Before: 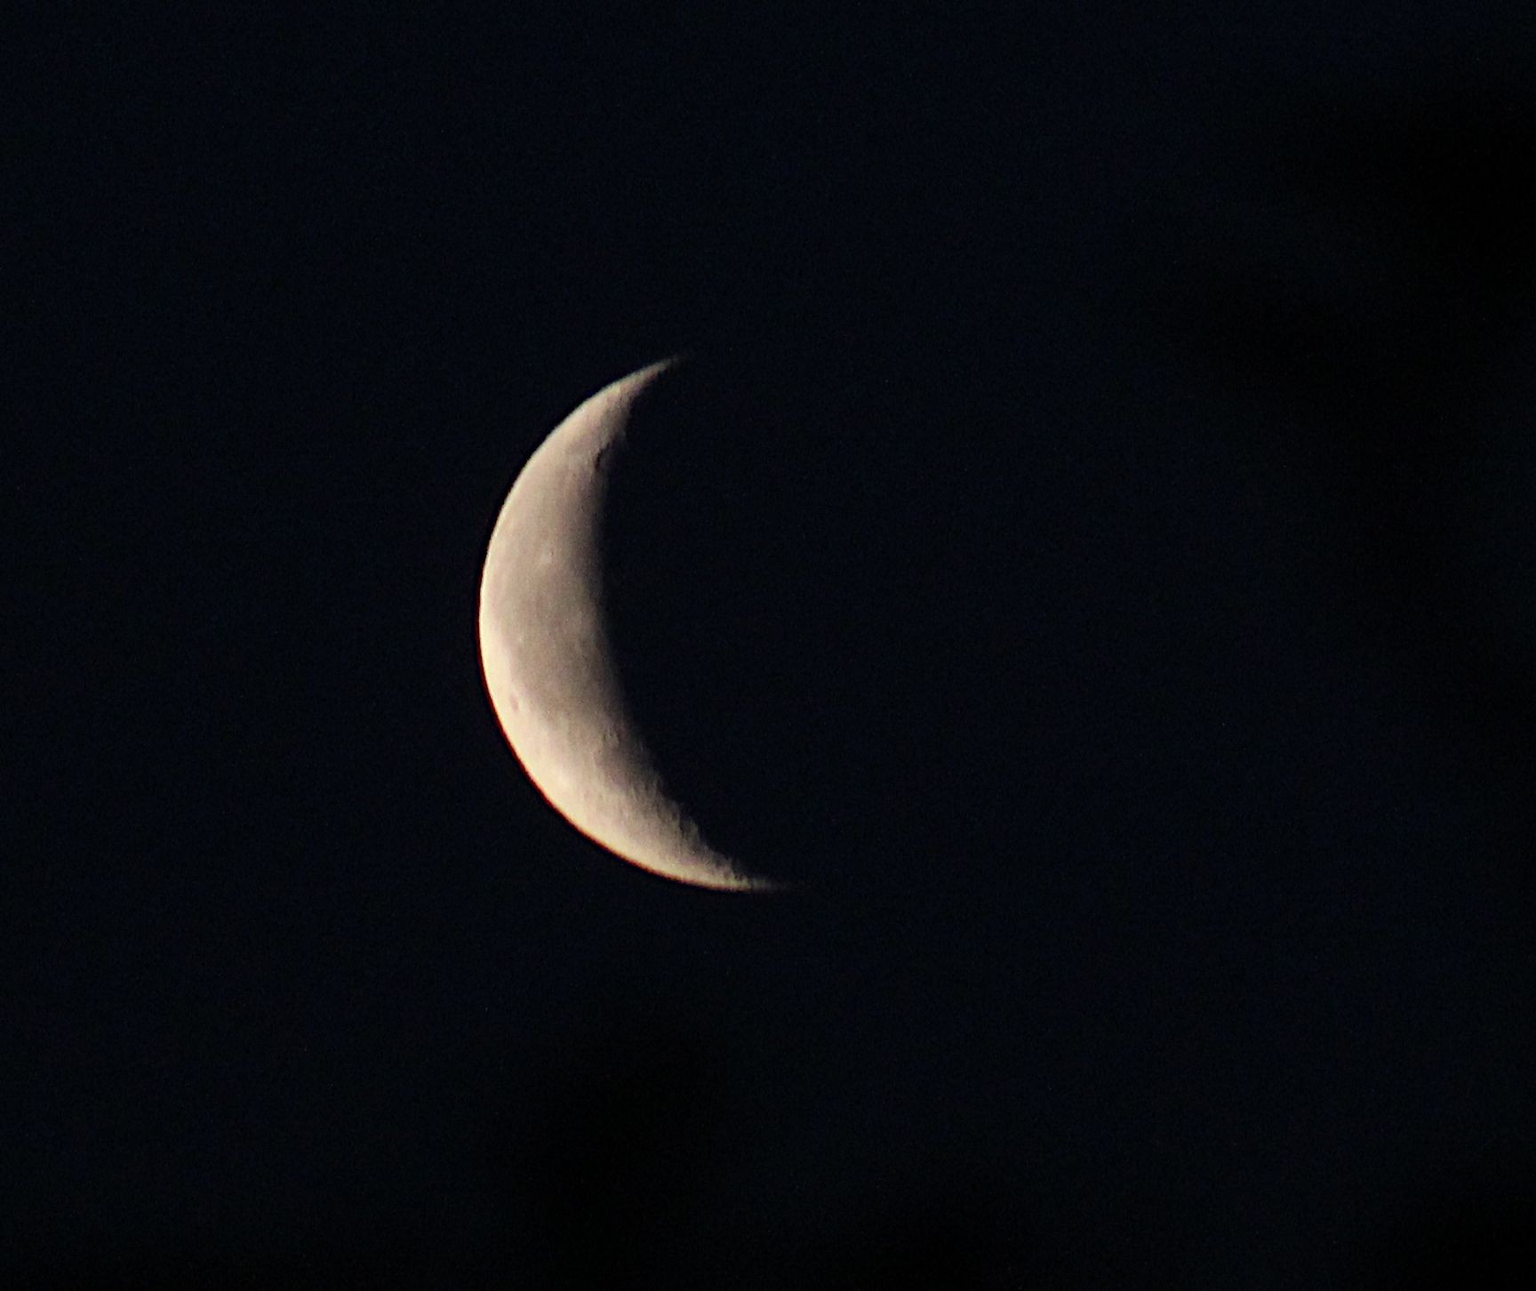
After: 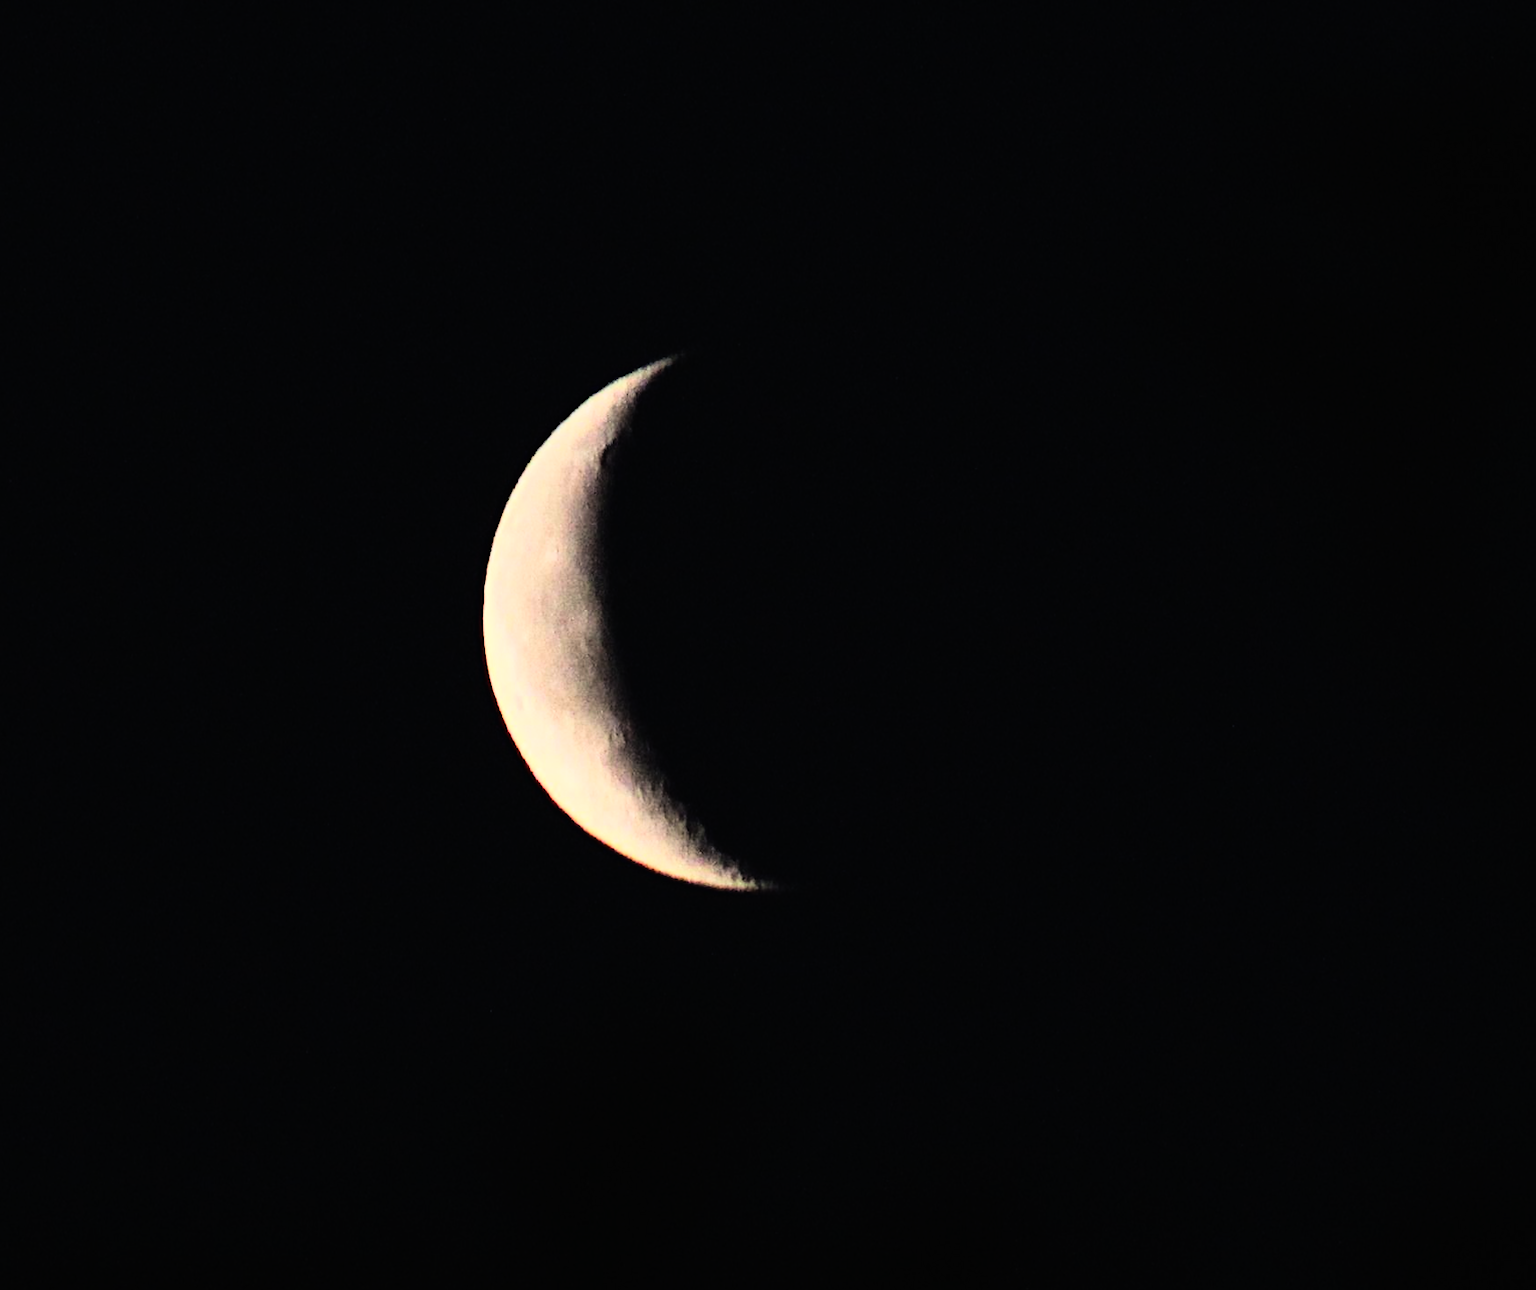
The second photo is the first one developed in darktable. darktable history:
rotate and perspective: rotation 0.174°, lens shift (vertical) 0.013, lens shift (horizontal) 0.019, shear 0.001, automatic cropping original format, crop left 0.007, crop right 0.991, crop top 0.016, crop bottom 0.997
contrast brightness saturation: contrast -0.02, brightness -0.01, saturation 0.03
rgb curve: curves: ch0 [(0, 0) (0.21, 0.15) (0.24, 0.21) (0.5, 0.75) (0.75, 0.96) (0.89, 0.99) (1, 1)]; ch1 [(0, 0.02) (0.21, 0.13) (0.25, 0.2) (0.5, 0.67) (0.75, 0.9) (0.89, 0.97) (1, 1)]; ch2 [(0, 0.02) (0.21, 0.13) (0.25, 0.2) (0.5, 0.67) (0.75, 0.9) (0.89, 0.97) (1, 1)], compensate middle gray true
